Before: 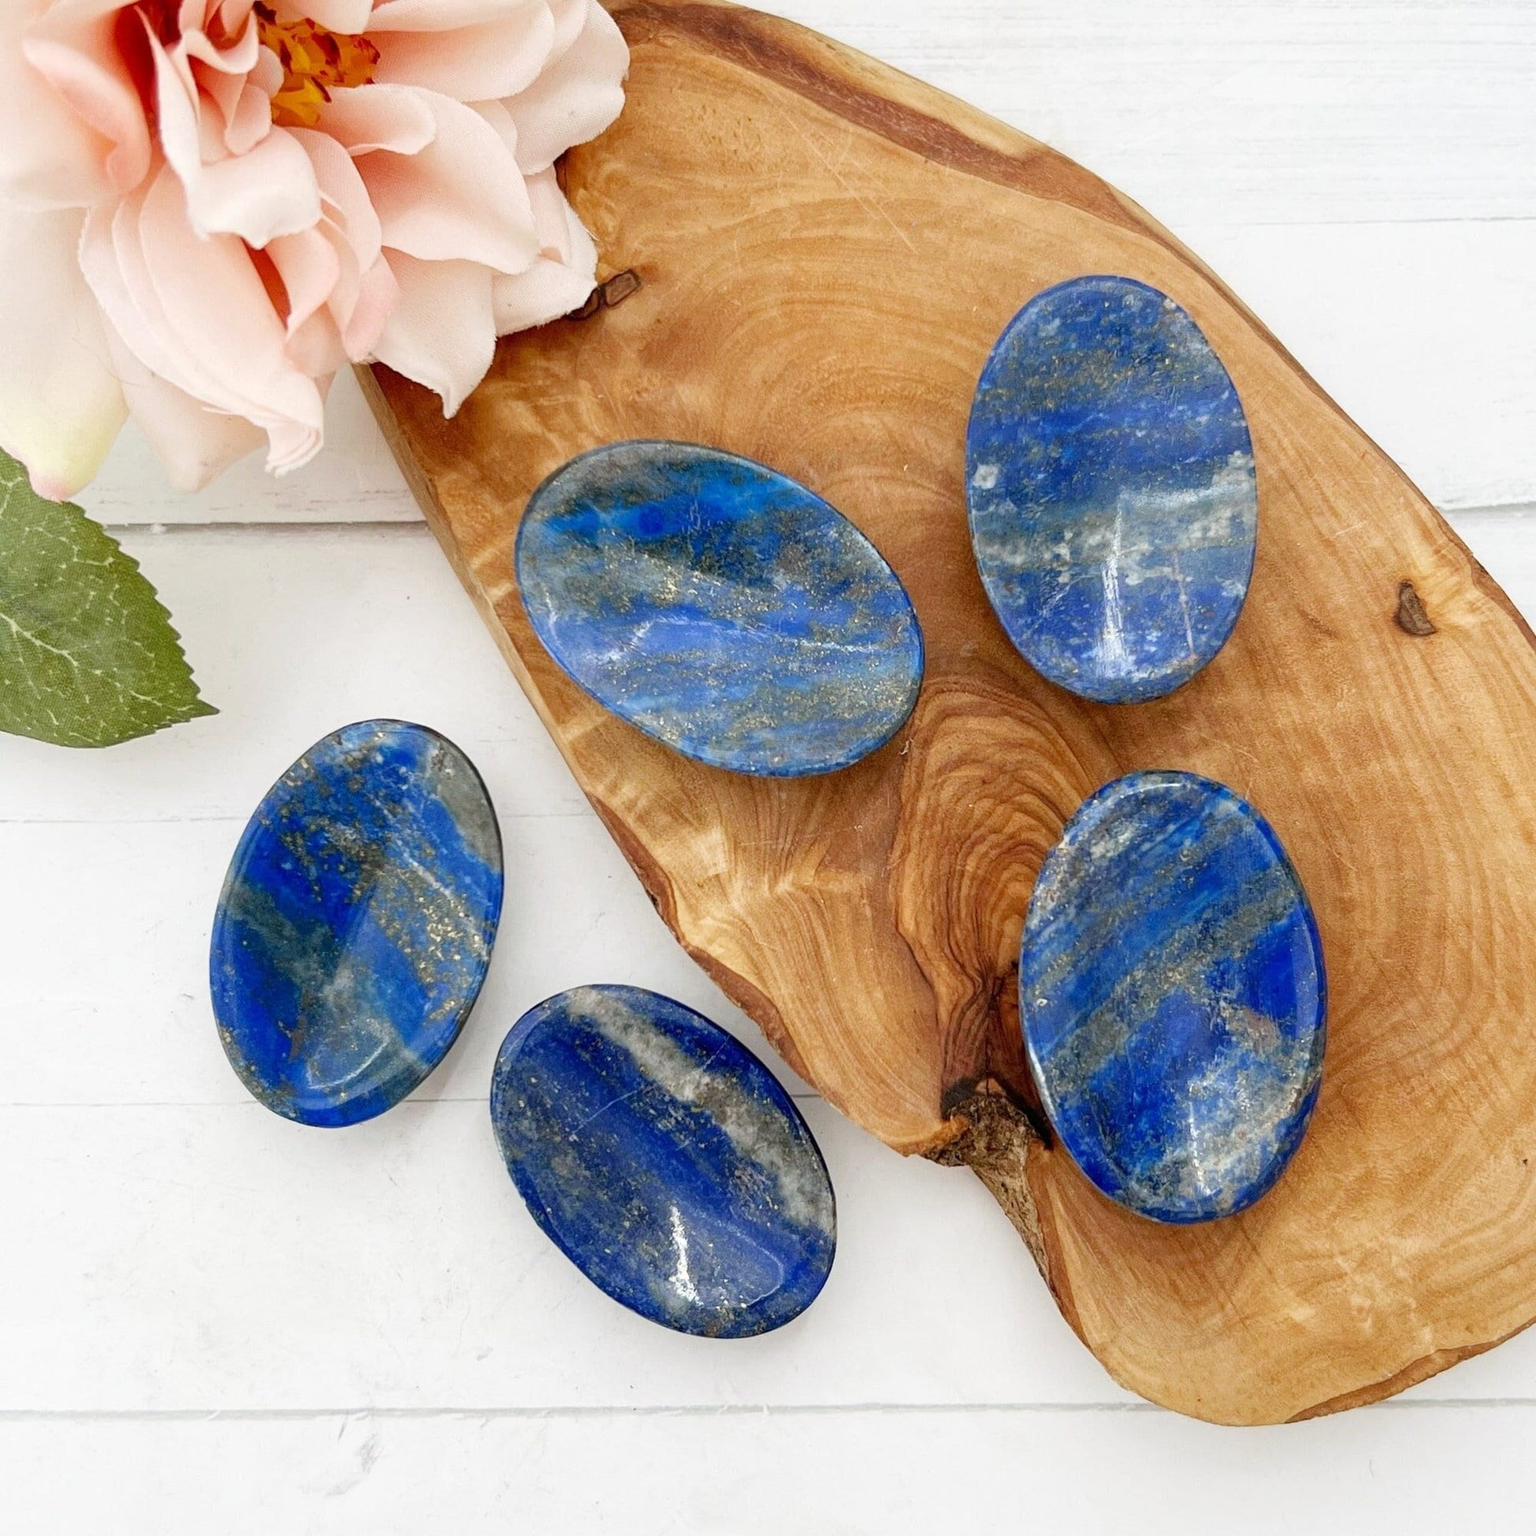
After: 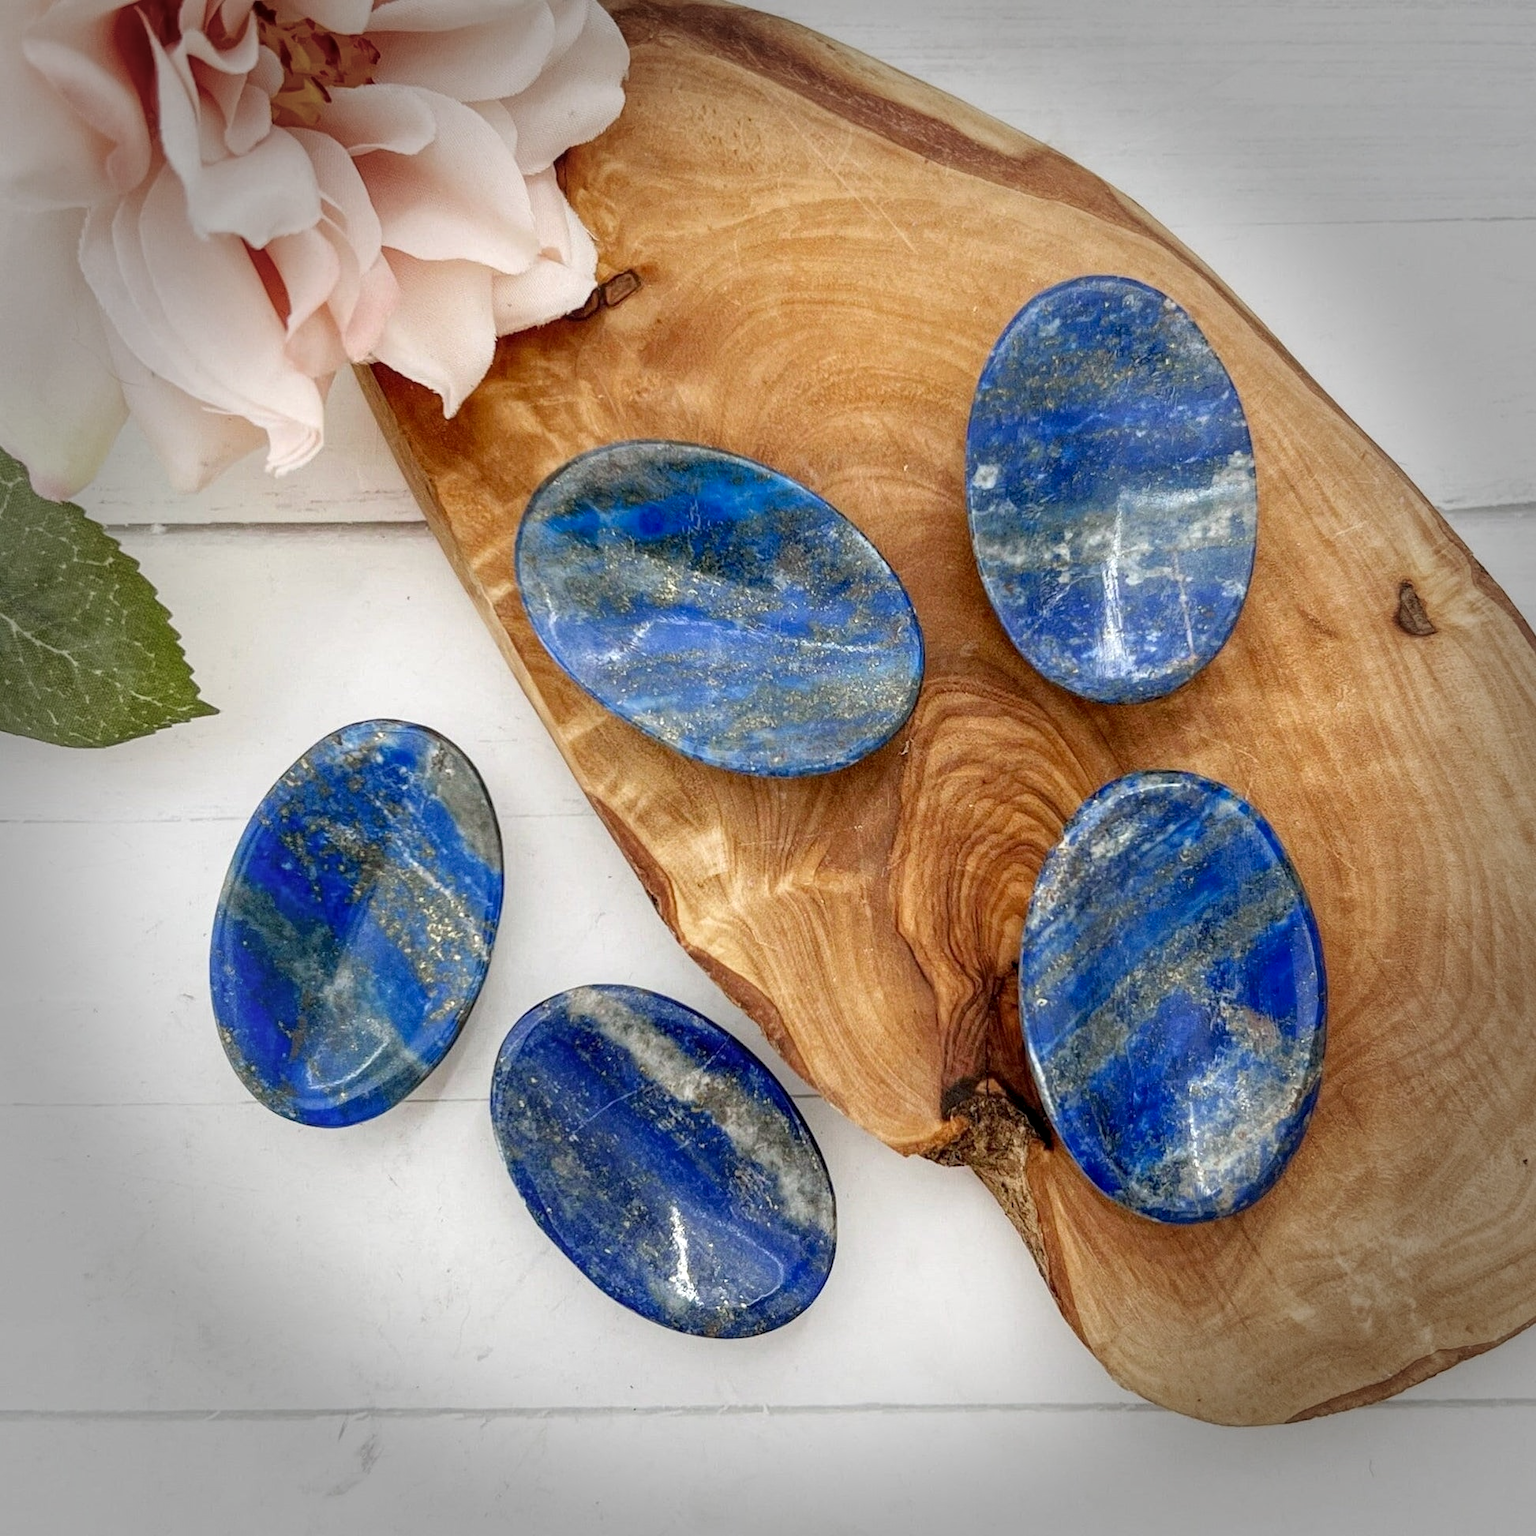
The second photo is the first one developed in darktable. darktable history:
local contrast: on, module defaults
vignetting: fall-off start 66.7%, fall-off radius 39.74%, brightness -0.576, saturation -0.258, automatic ratio true, width/height ratio 0.671, dithering 16-bit output
